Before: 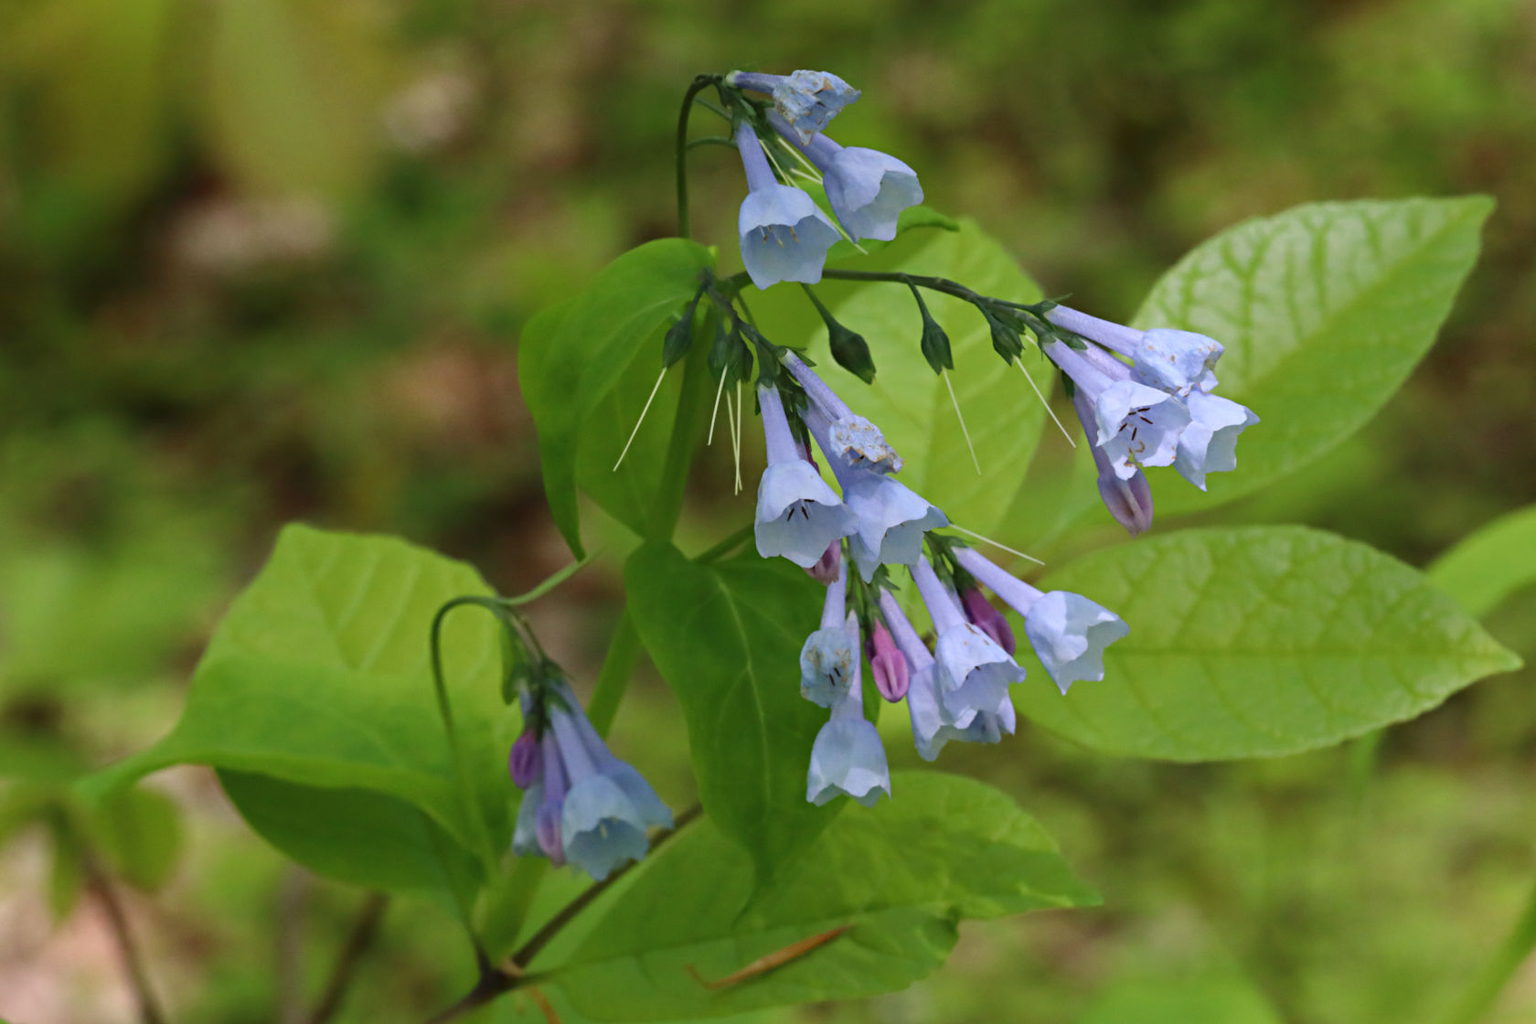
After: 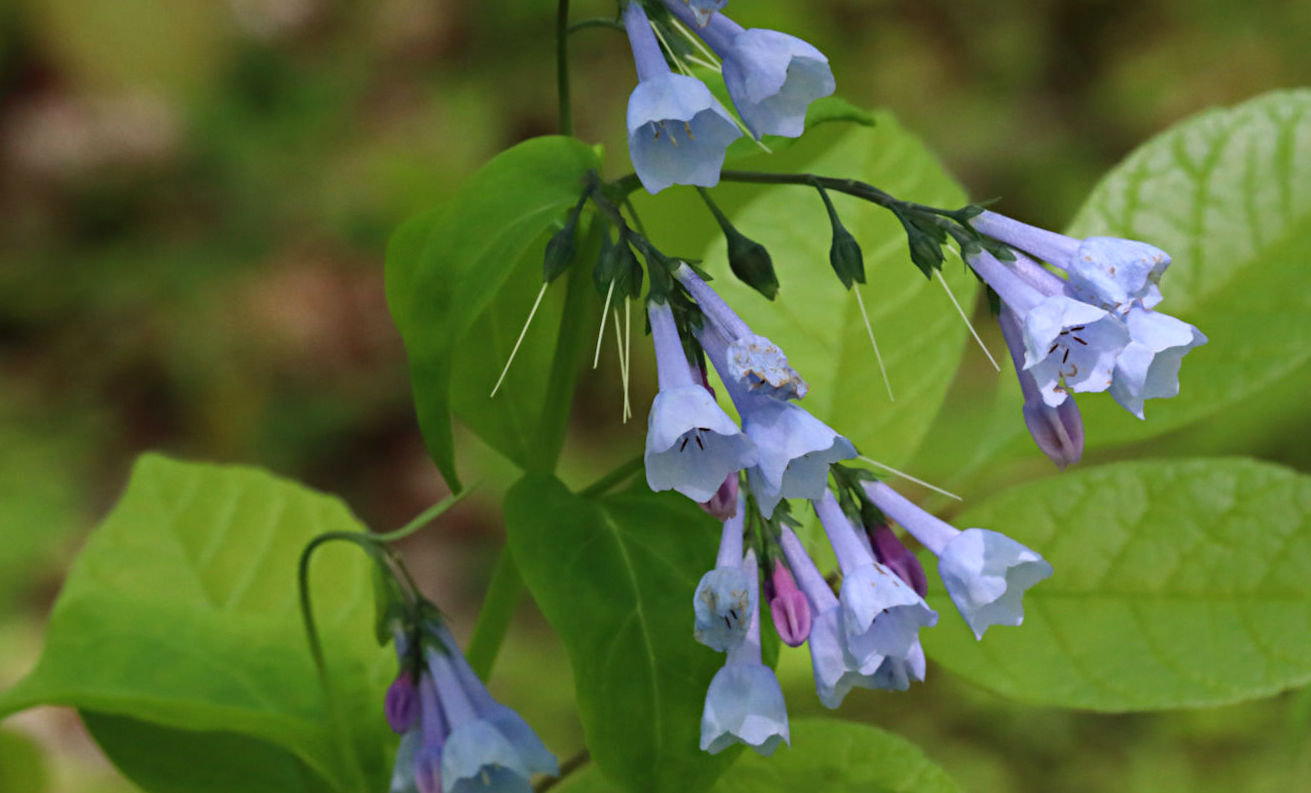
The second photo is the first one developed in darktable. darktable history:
rotate and perspective: rotation 0.074°, lens shift (vertical) 0.096, lens shift (horizontal) -0.041, crop left 0.043, crop right 0.952, crop top 0.024, crop bottom 0.979
color balance: gamma [0.9, 0.988, 0.975, 1.025], gain [1.05, 1, 1, 1]
crop: left 7.856%, top 11.836%, right 10.12%, bottom 15.387%
